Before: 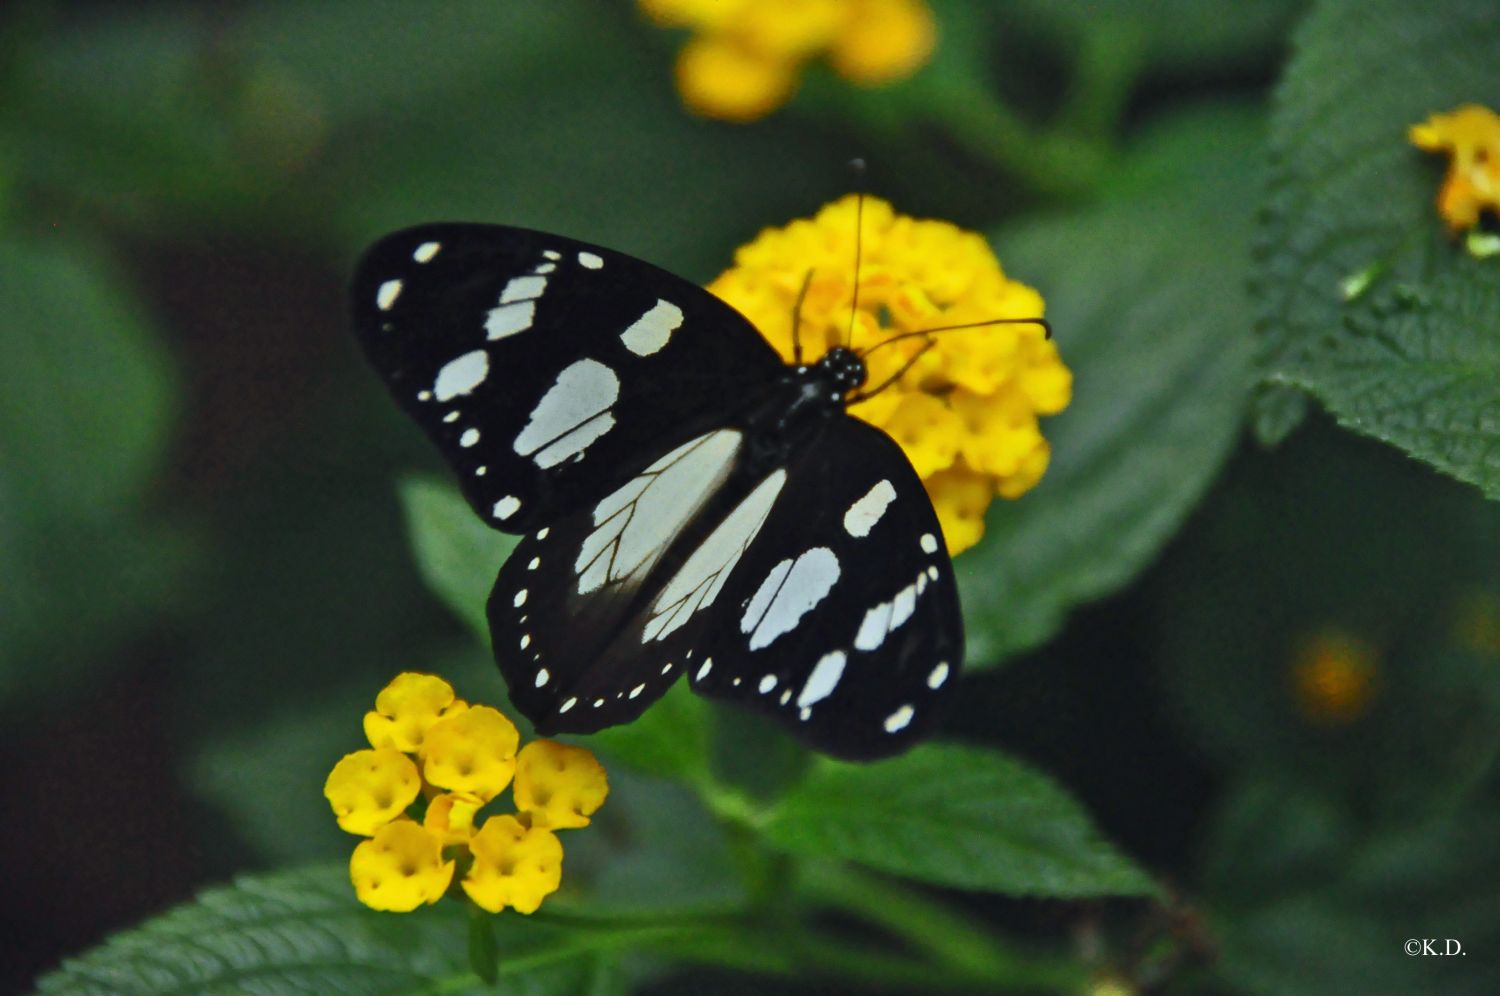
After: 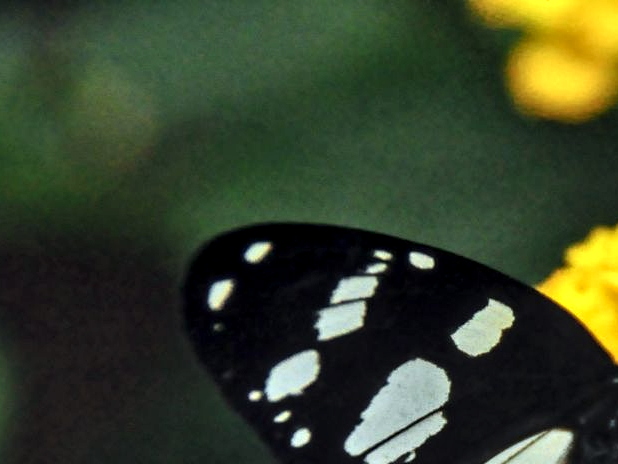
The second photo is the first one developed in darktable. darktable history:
crop and rotate: left 11.313%, top 0.057%, right 47.483%, bottom 53.259%
tone equalizer: -8 EV -0.42 EV, -7 EV -0.375 EV, -6 EV -0.327 EV, -5 EV -0.25 EV, -3 EV 0.213 EV, -2 EV 0.352 EV, -1 EV 0.391 EV, +0 EV 0.399 EV
local contrast: highlights 60%, shadows 60%, detail 160%
